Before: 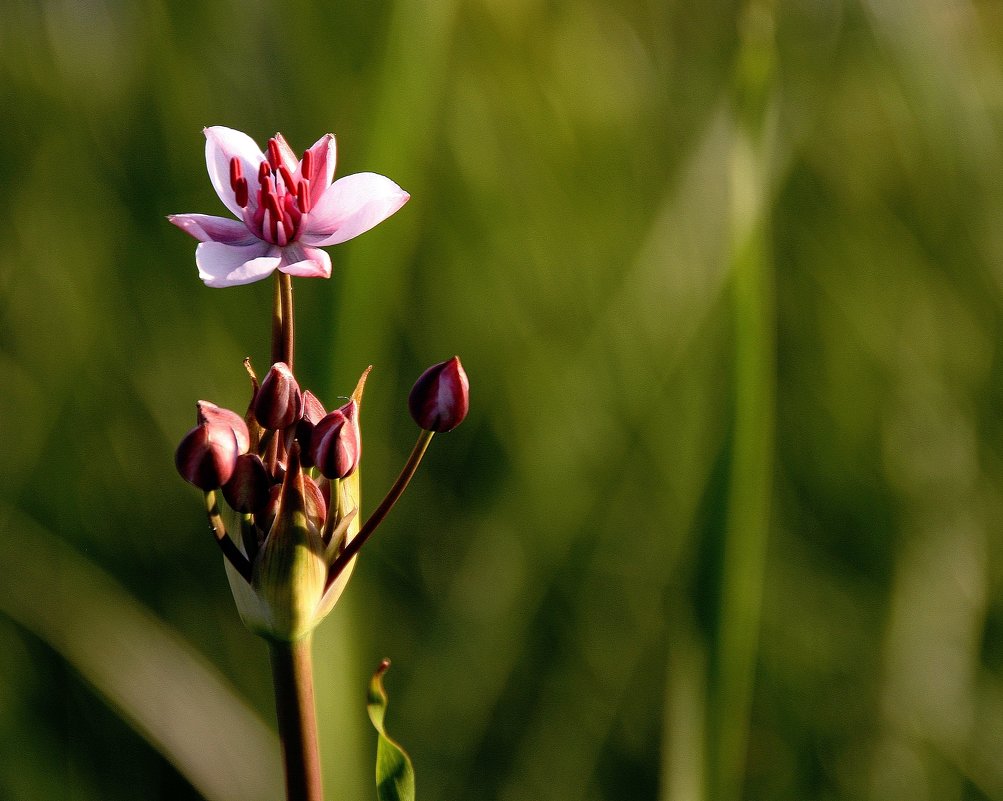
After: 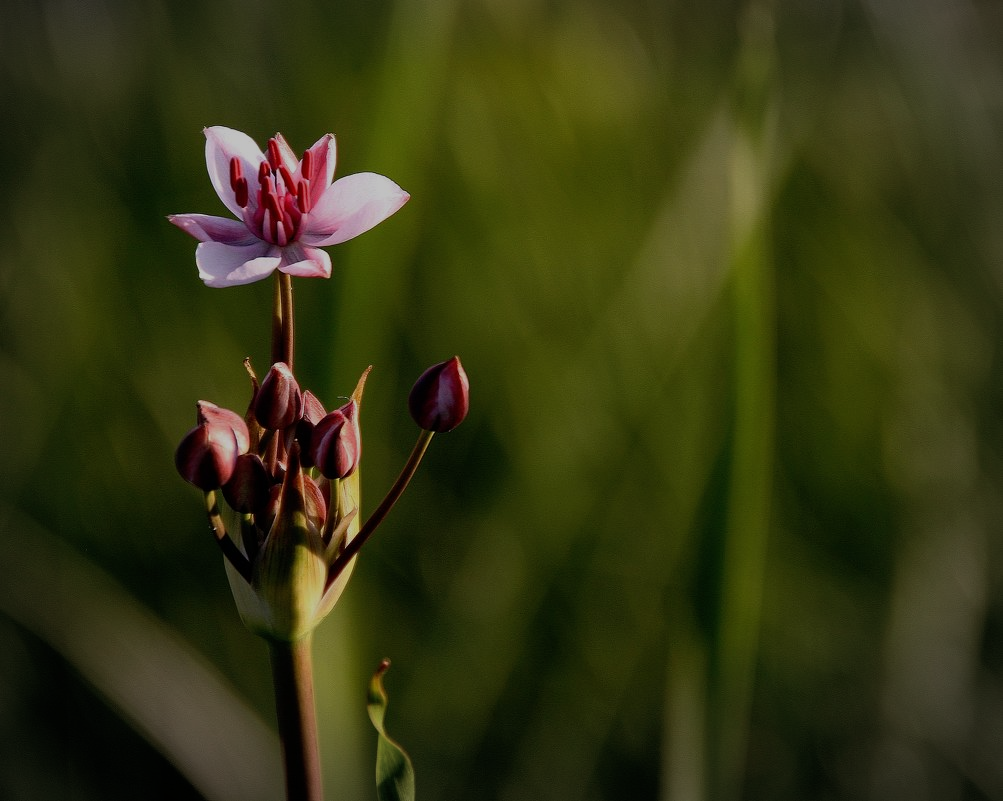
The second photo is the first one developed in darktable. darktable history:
exposure: exposure -0.9 EV, compensate highlight preservation false
vignetting: center (-0.032, -0.047), automatic ratio true, unbound false
